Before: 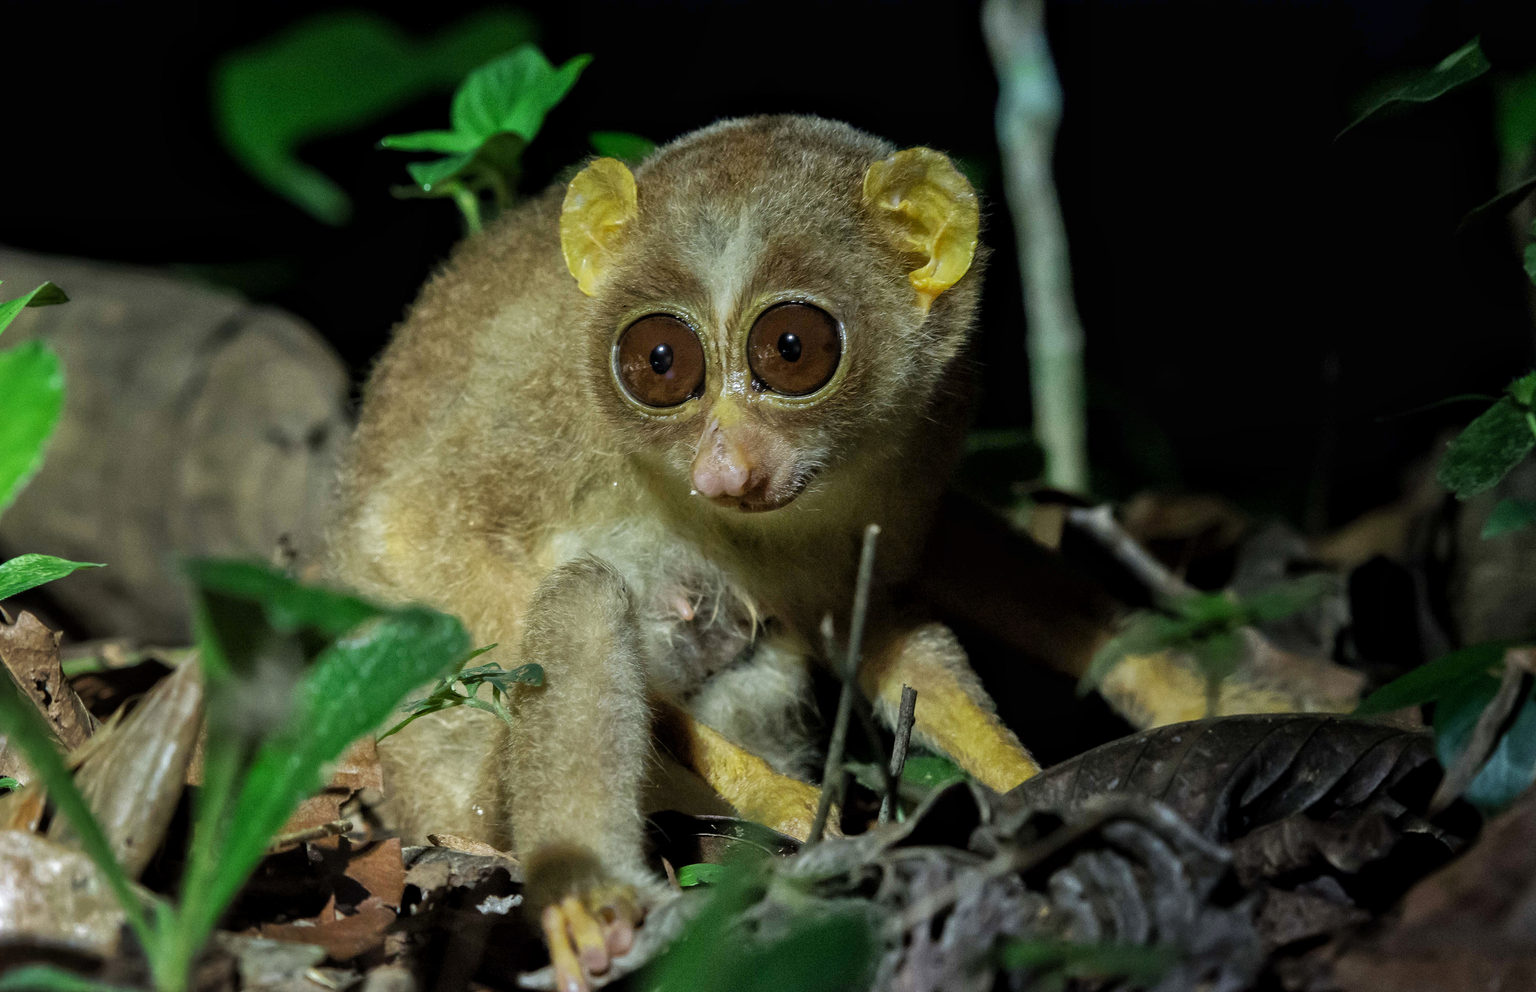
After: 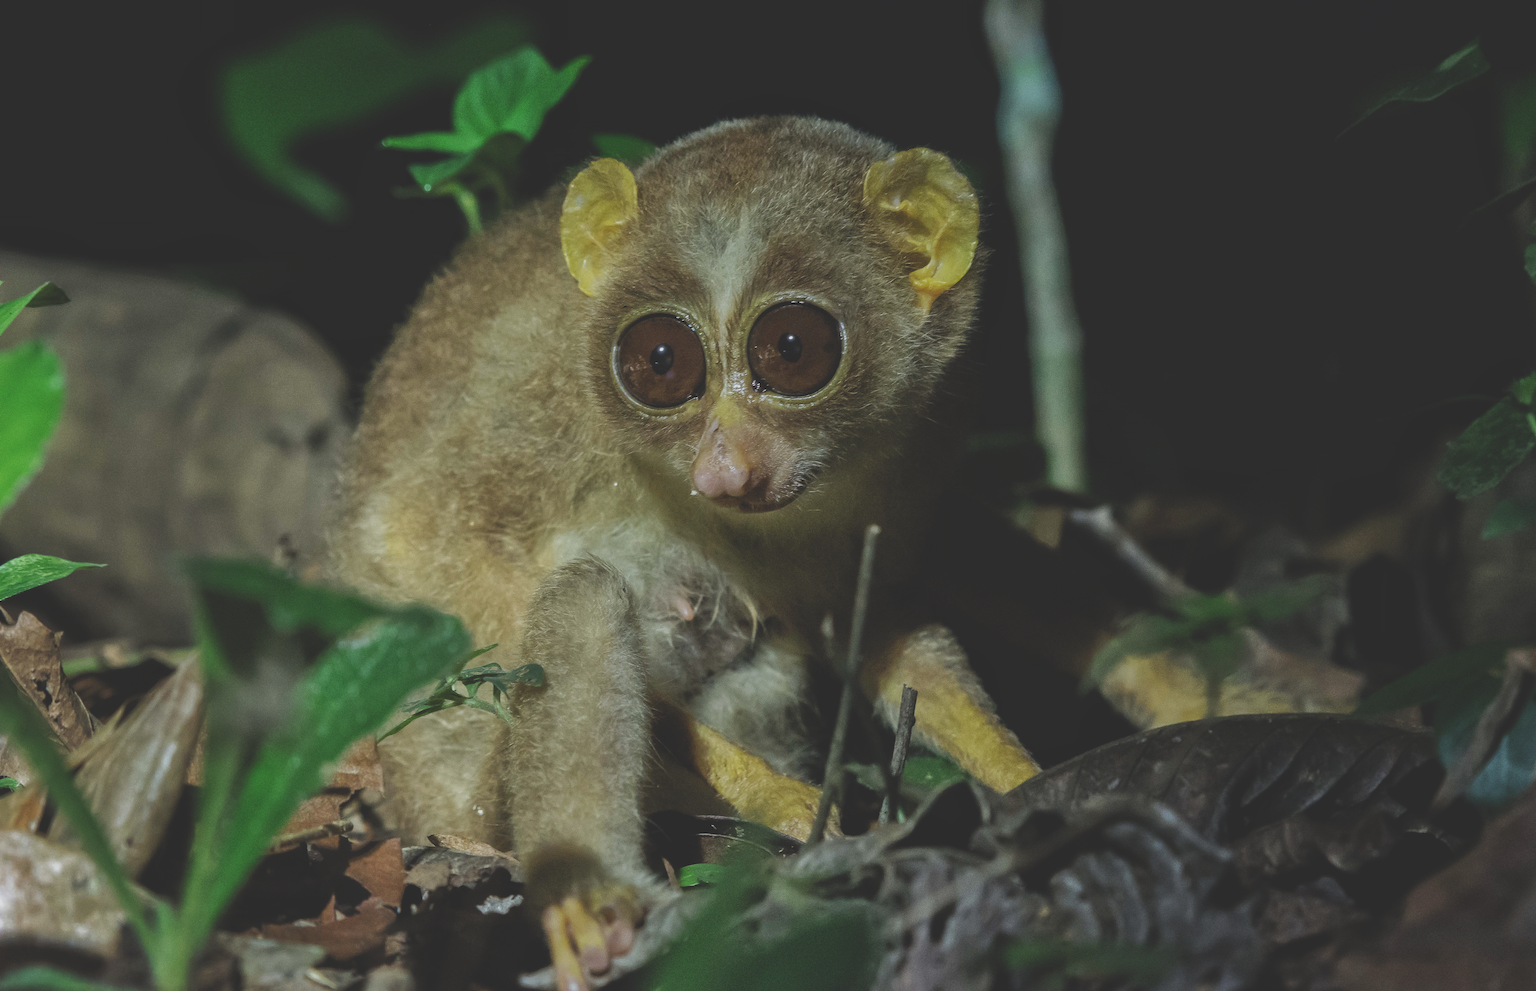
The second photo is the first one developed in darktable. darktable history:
exposure: black level correction -0.037, exposure -0.498 EV, compensate exposure bias true, compensate highlight preservation false
